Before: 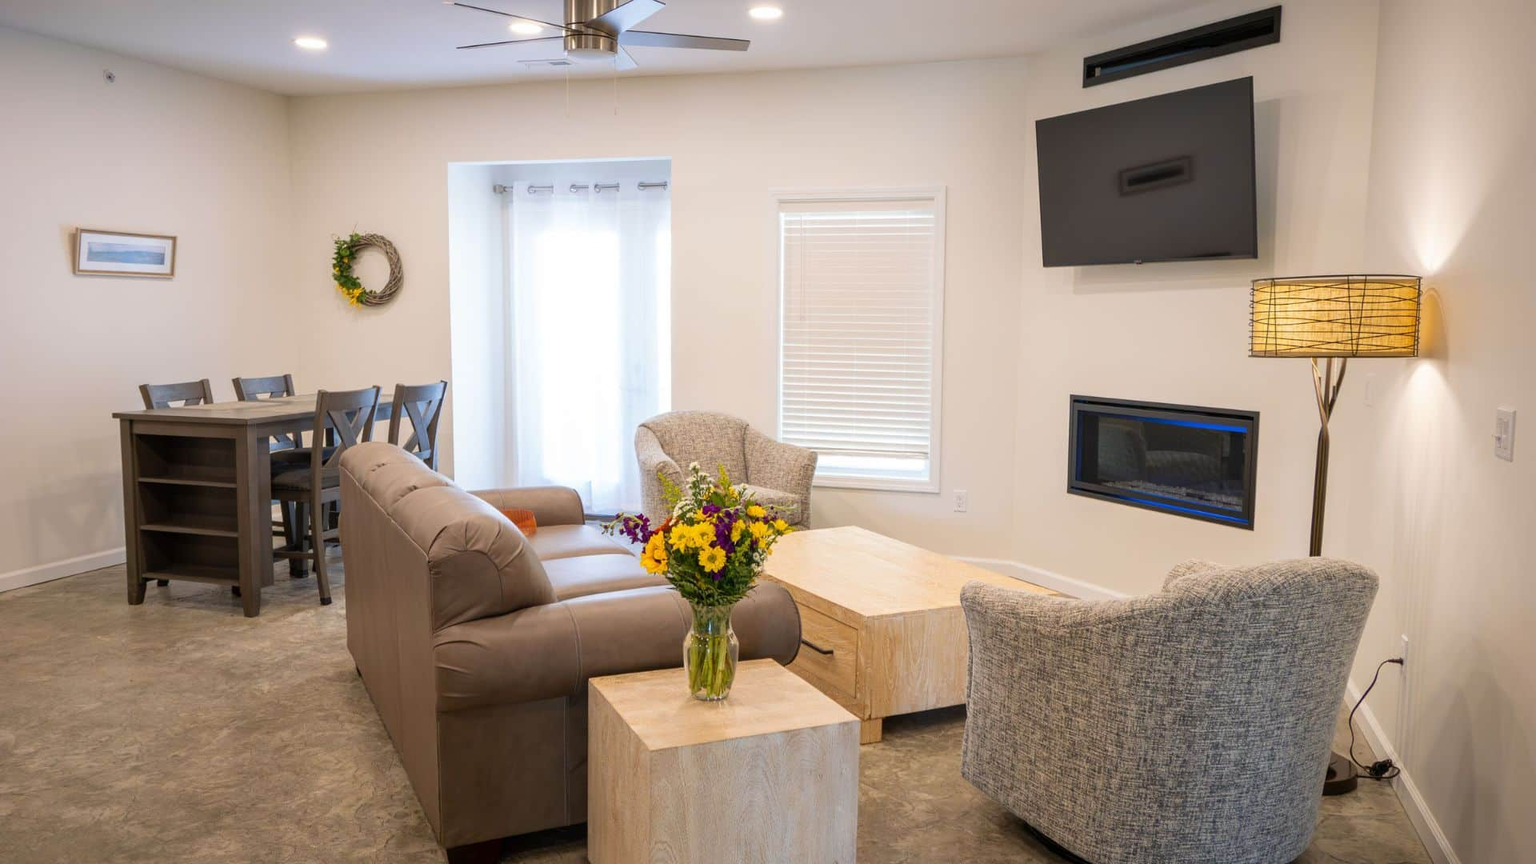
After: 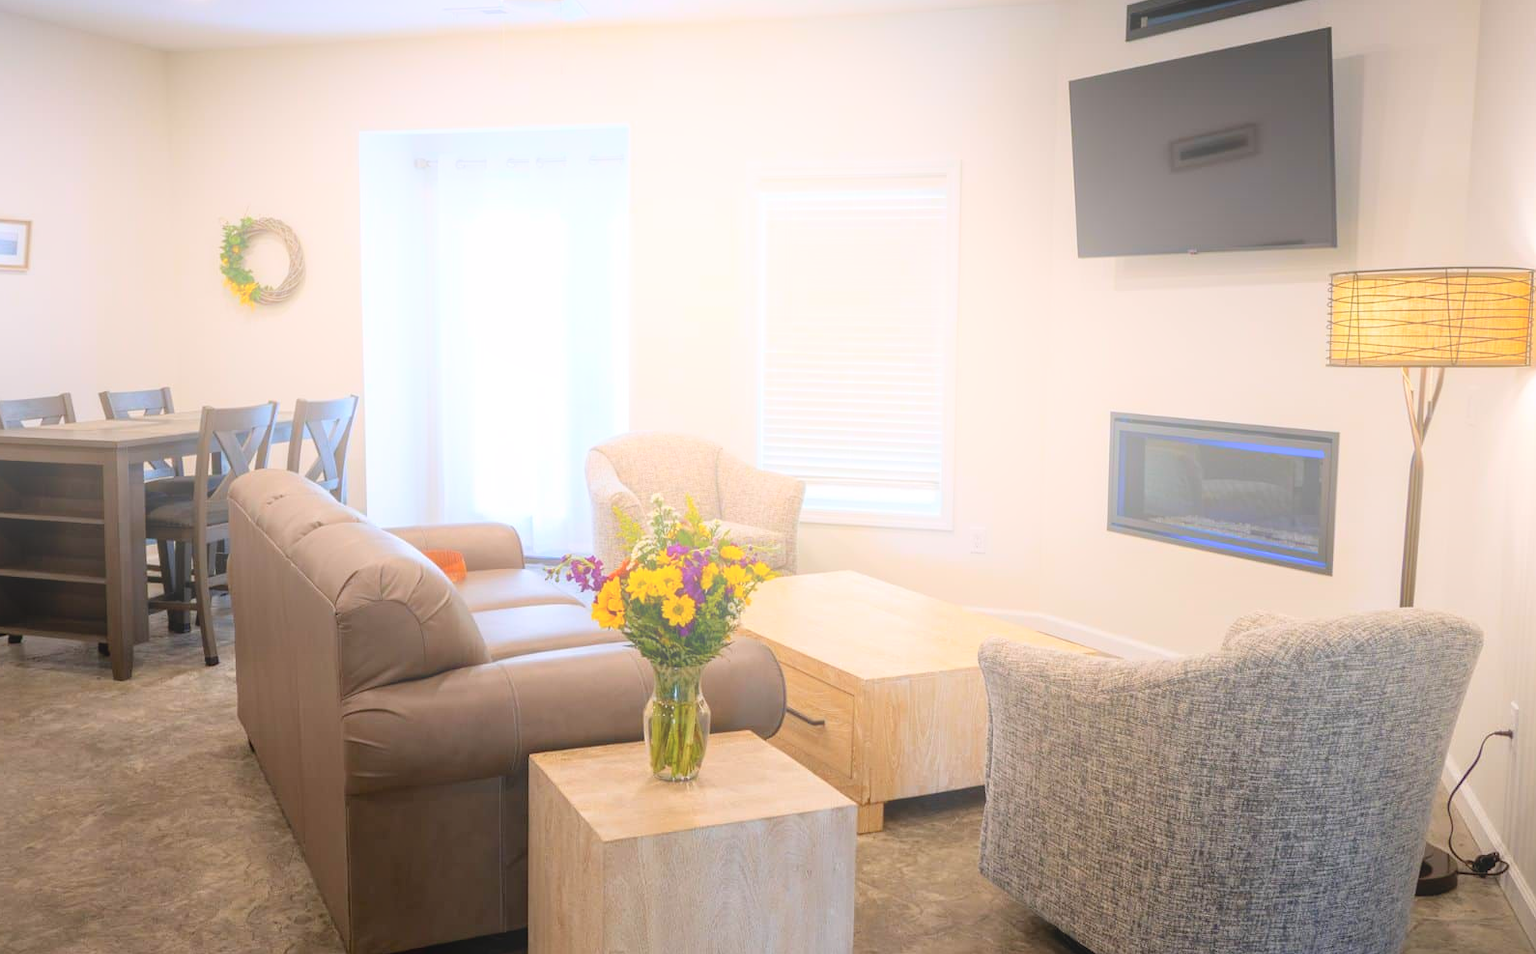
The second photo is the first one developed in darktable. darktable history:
white balance: red 1.004, blue 1.024
crop: left 9.807%, top 6.259%, right 7.334%, bottom 2.177%
bloom: size 38%, threshold 95%, strength 30%
